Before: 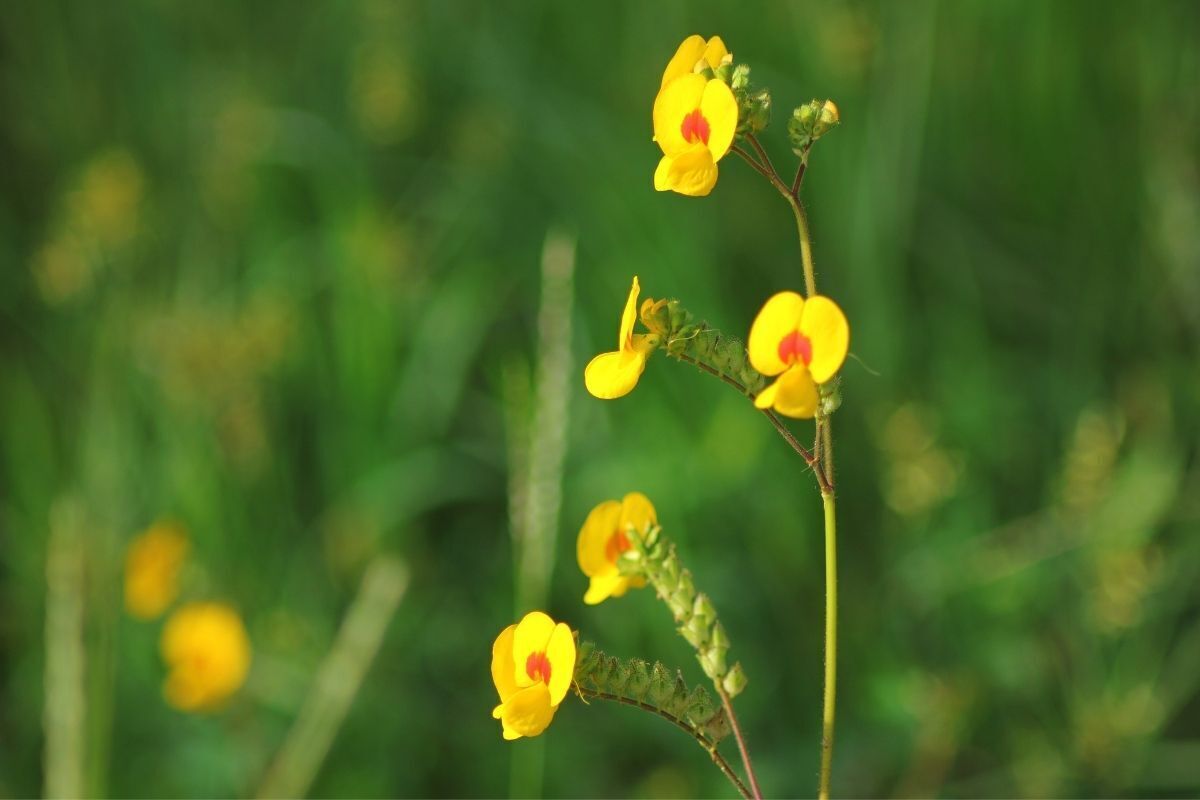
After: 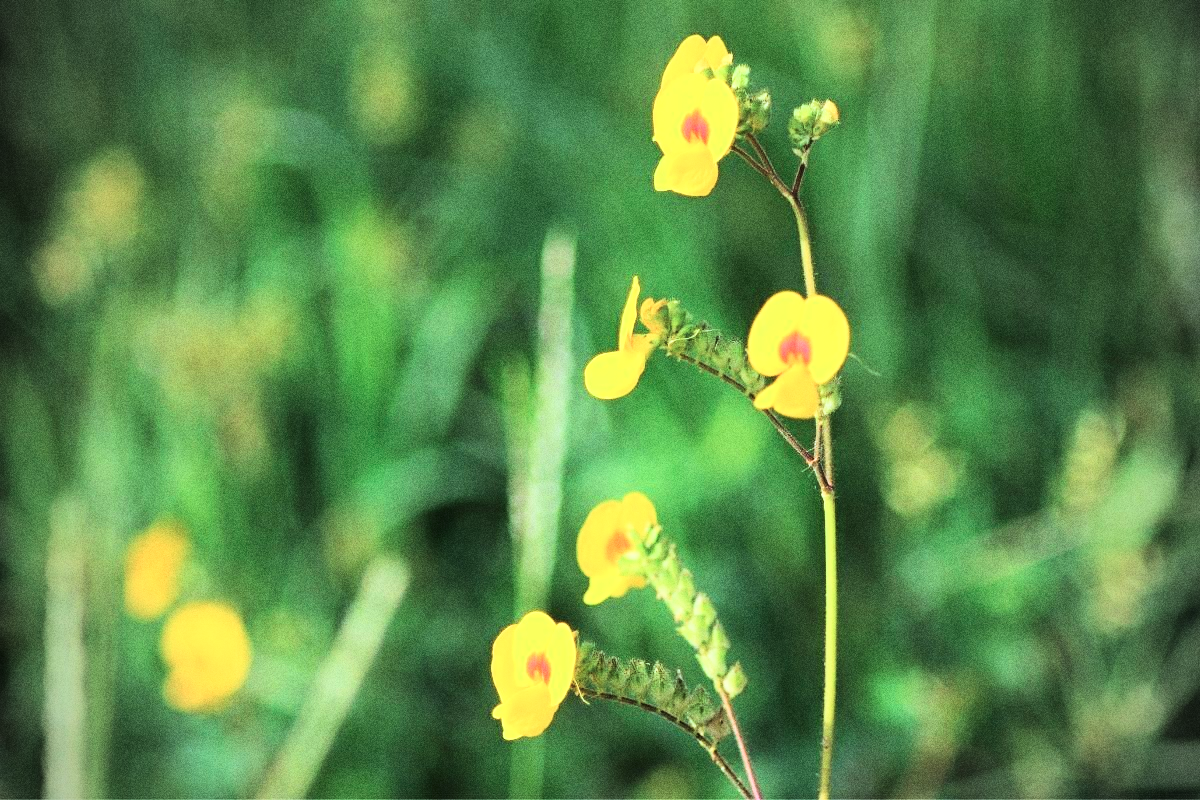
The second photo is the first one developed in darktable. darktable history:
vignetting: unbound false
color calibration: illuminant as shot in camera, x 0.379, y 0.396, temperature 4138.76 K
grain: coarseness 0.09 ISO, strength 40%
rgb curve: curves: ch0 [(0, 0) (0.21, 0.15) (0.24, 0.21) (0.5, 0.75) (0.75, 0.96) (0.89, 0.99) (1, 1)]; ch1 [(0, 0.02) (0.21, 0.13) (0.25, 0.2) (0.5, 0.67) (0.75, 0.9) (0.89, 0.97) (1, 1)]; ch2 [(0, 0.02) (0.21, 0.13) (0.25, 0.2) (0.5, 0.67) (0.75, 0.9) (0.89, 0.97) (1, 1)], compensate middle gray true
